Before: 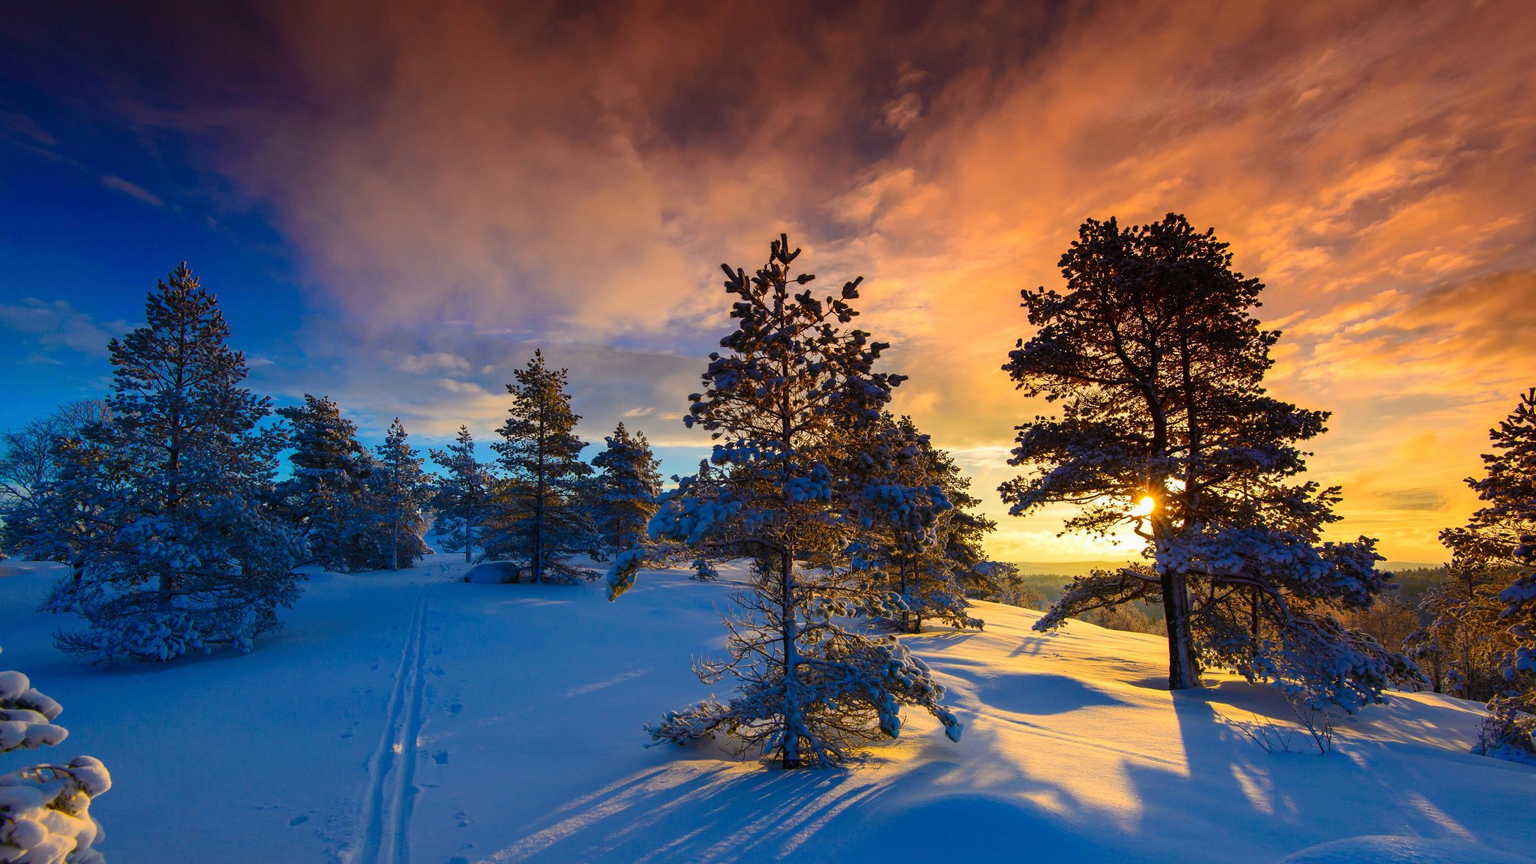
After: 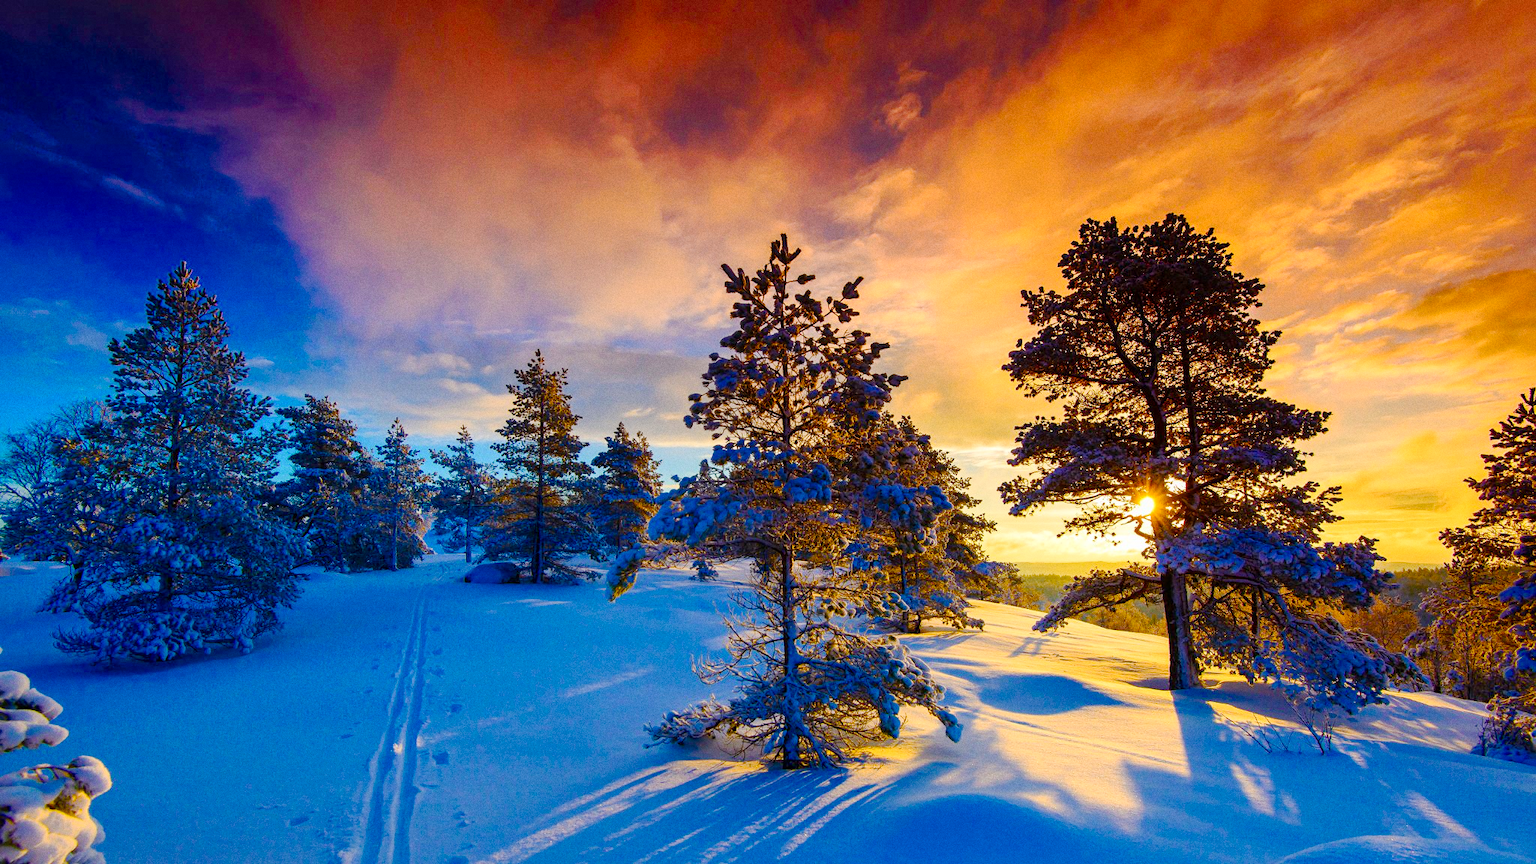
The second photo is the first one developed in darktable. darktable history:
tone curve: curves: ch0 [(0, 0) (0.003, 0.004) (0.011, 0.015) (0.025, 0.033) (0.044, 0.059) (0.069, 0.092) (0.1, 0.132) (0.136, 0.18) (0.177, 0.235) (0.224, 0.297) (0.277, 0.366) (0.335, 0.44) (0.399, 0.52) (0.468, 0.594) (0.543, 0.661) (0.623, 0.727) (0.709, 0.79) (0.801, 0.86) (0.898, 0.928) (1, 1)], preserve colors none
local contrast: mode bilateral grid, contrast 20, coarseness 50, detail 120%, midtone range 0.2
color balance rgb: perceptual saturation grading › global saturation 35%, perceptual saturation grading › highlights -25%, perceptual saturation grading › shadows 50%
grain: coarseness 0.47 ISO
